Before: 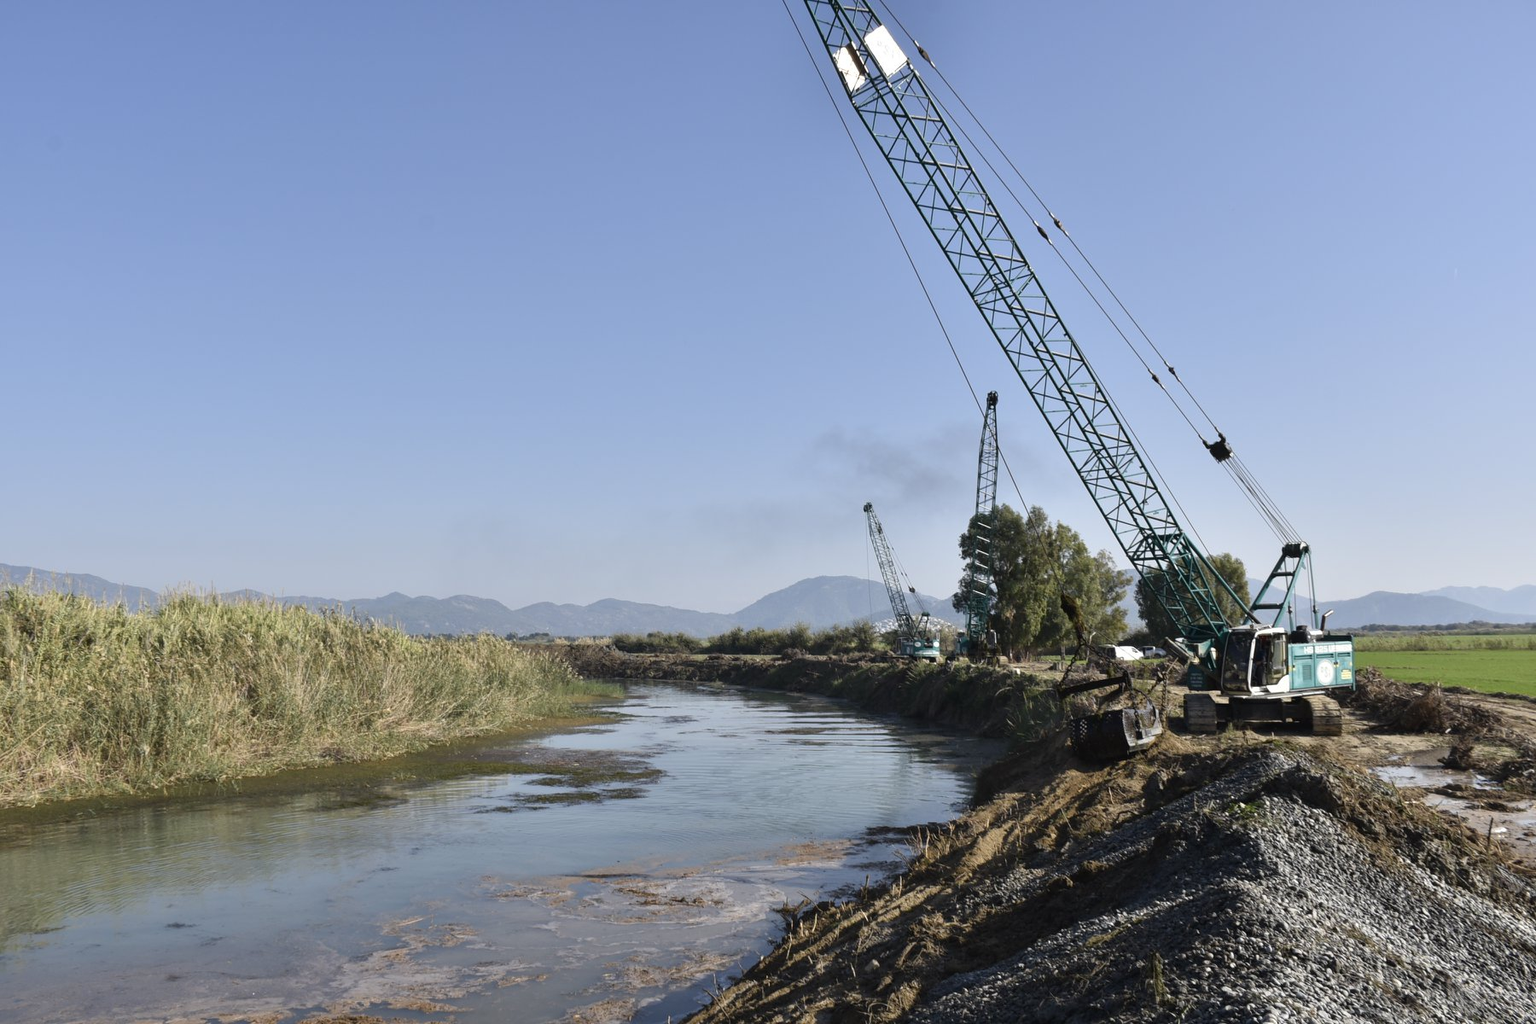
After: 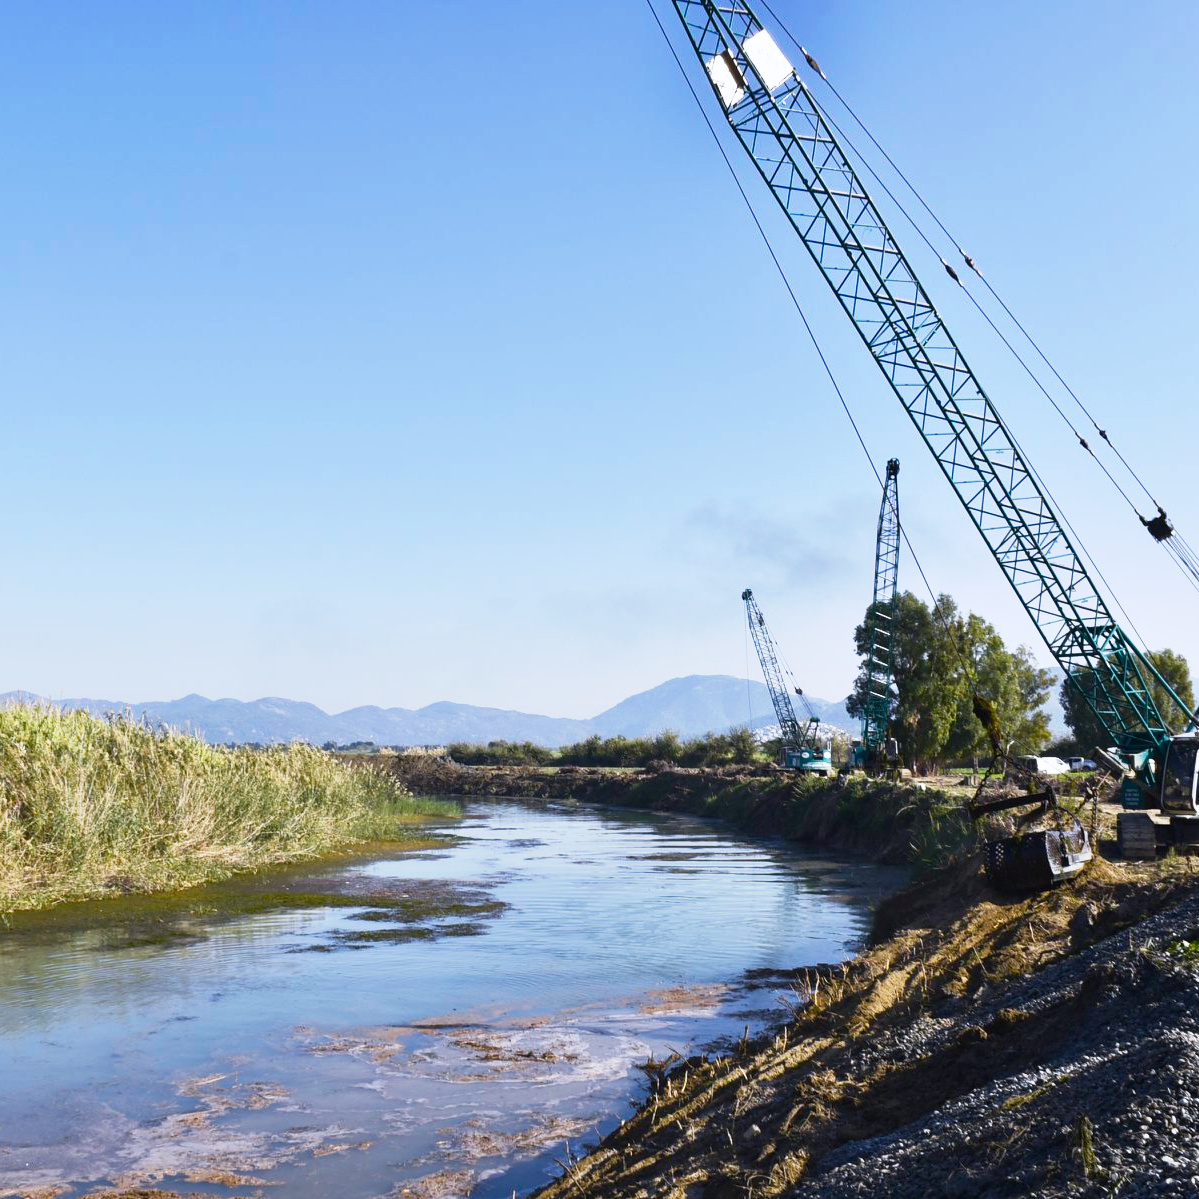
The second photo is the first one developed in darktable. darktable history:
color calibration: illuminant as shot in camera, x 0.358, y 0.373, temperature 4628.91 K
color balance rgb: linear chroma grading › global chroma 9%, perceptual saturation grading › global saturation 36%, perceptual saturation grading › shadows 35%, perceptual brilliance grading › global brilliance 15%, perceptual brilliance grading › shadows -35%, global vibrance 15%
base curve: curves: ch0 [(0, 0) (0.088, 0.125) (0.176, 0.251) (0.354, 0.501) (0.613, 0.749) (1, 0.877)], preserve colors none
crop and rotate: left 15.055%, right 18.278%
